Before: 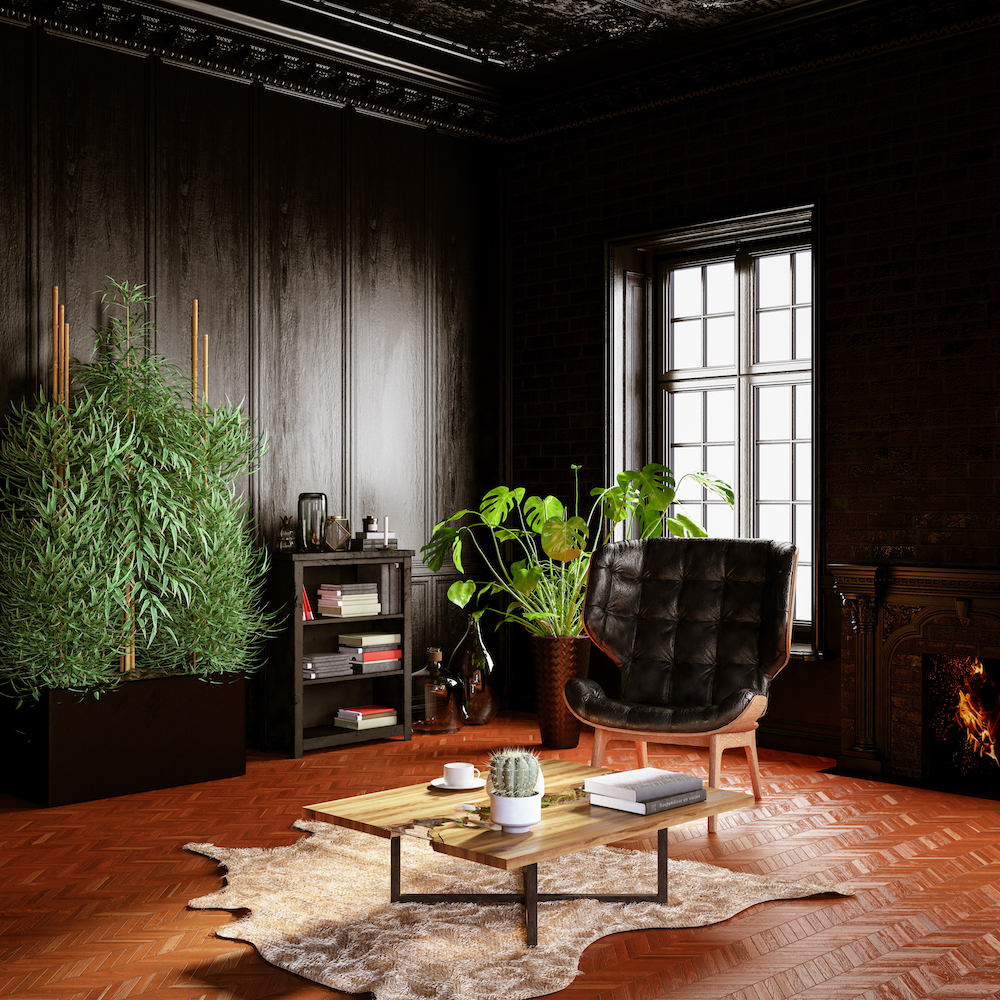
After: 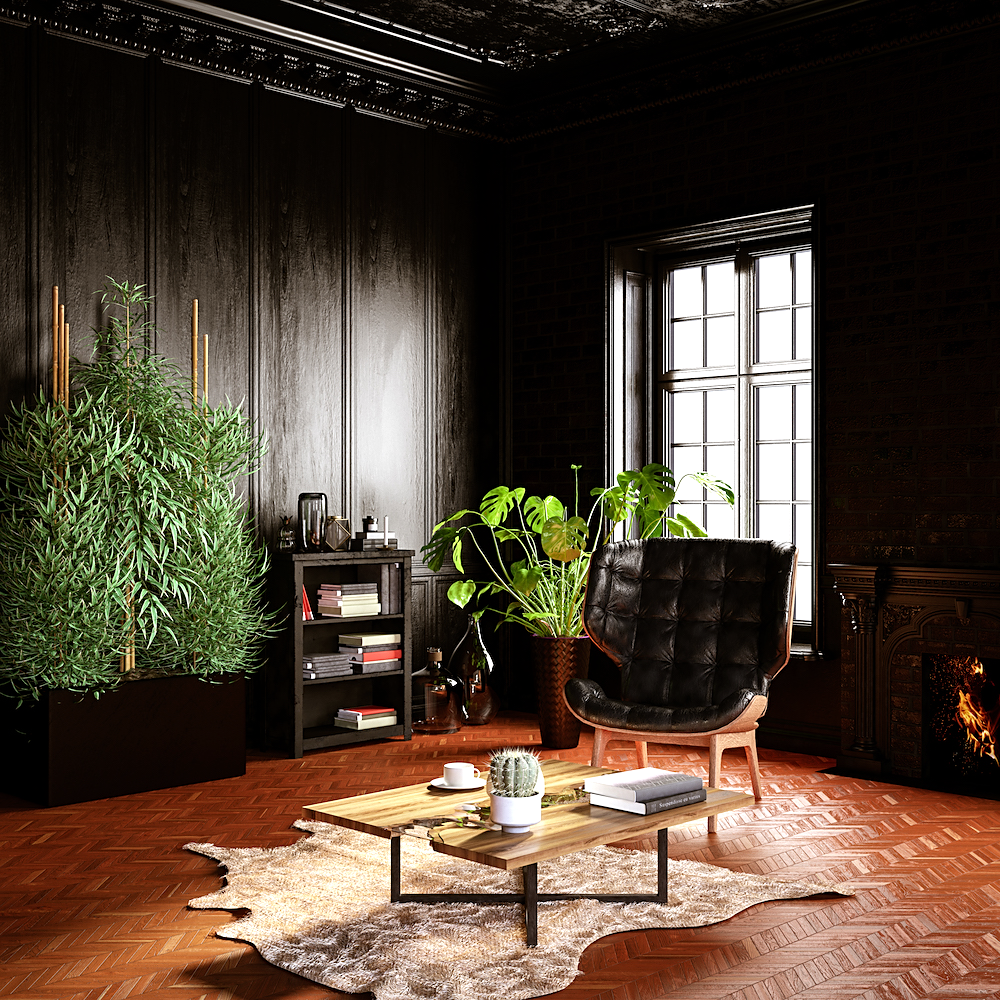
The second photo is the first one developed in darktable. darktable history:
sharpen: radius 1.821, amount 0.401, threshold 1.454
tone equalizer: -8 EV -0.449 EV, -7 EV -0.391 EV, -6 EV -0.357 EV, -5 EV -0.185 EV, -3 EV 0.205 EV, -2 EV 0.335 EV, -1 EV 0.387 EV, +0 EV 0.418 EV, edges refinement/feathering 500, mask exposure compensation -1.57 EV, preserve details no
